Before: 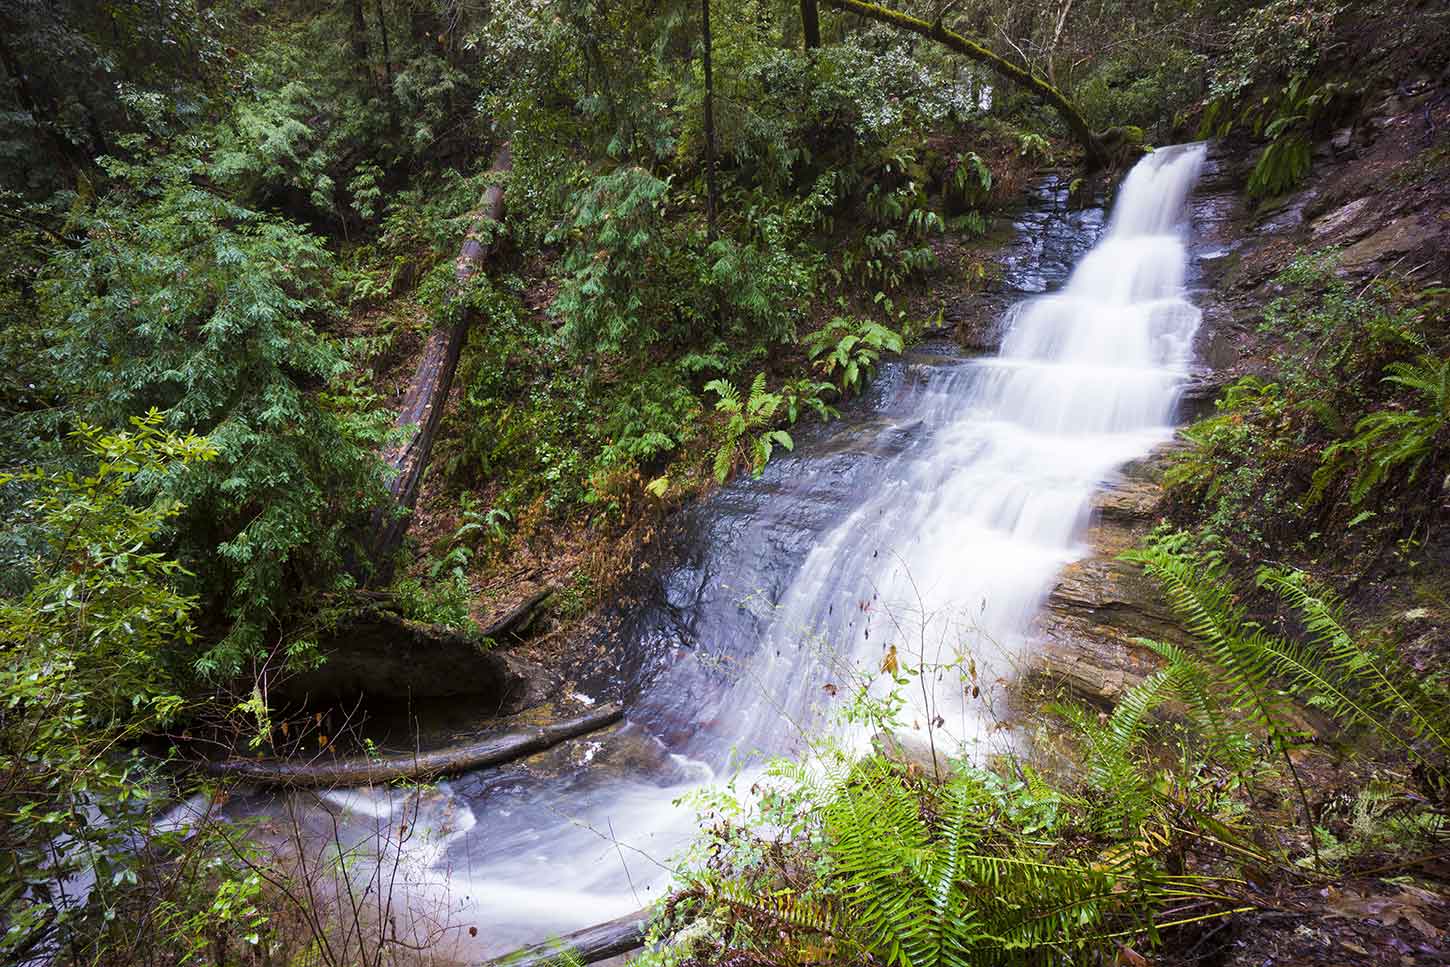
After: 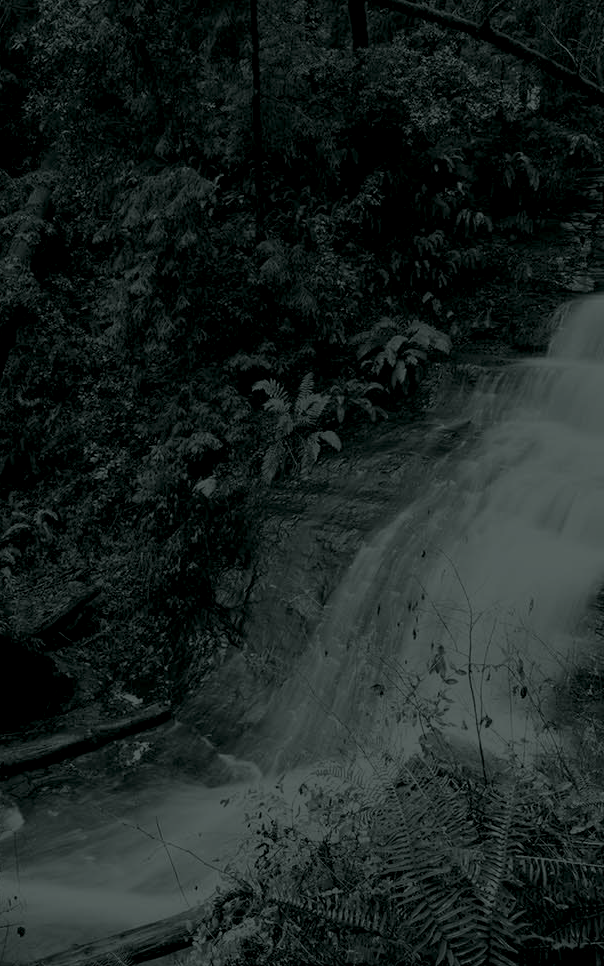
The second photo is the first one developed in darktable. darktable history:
white balance: red 1.029, blue 0.92
crop: left 31.229%, right 27.105%
colorize: hue 90°, saturation 19%, lightness 1.59%, version 1
